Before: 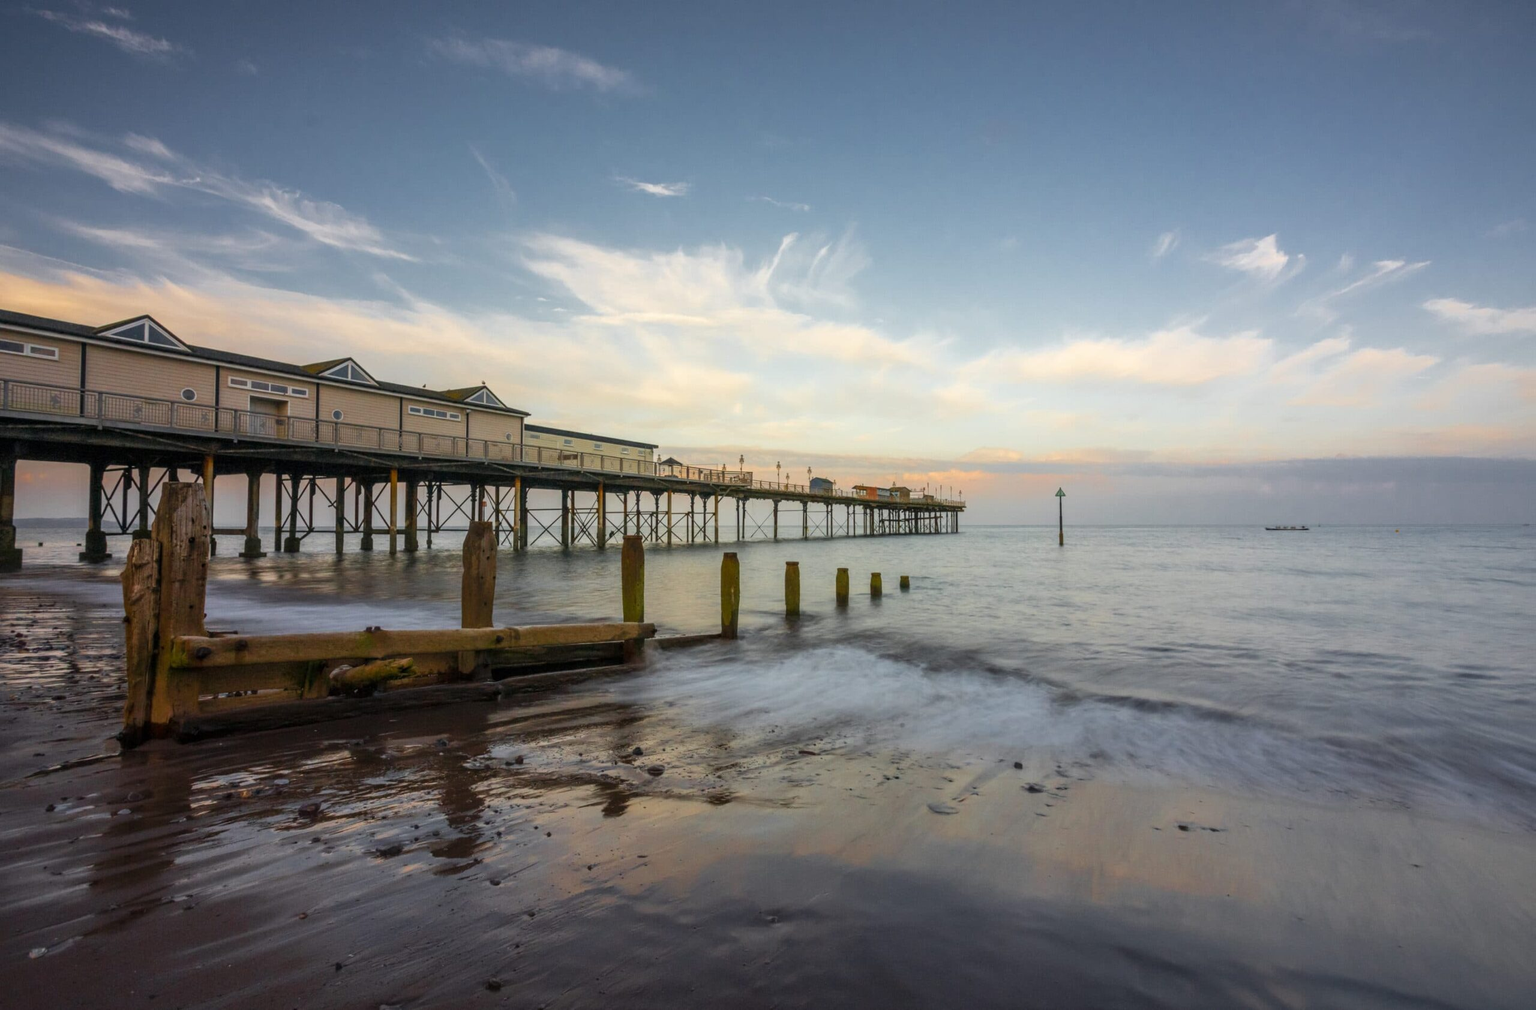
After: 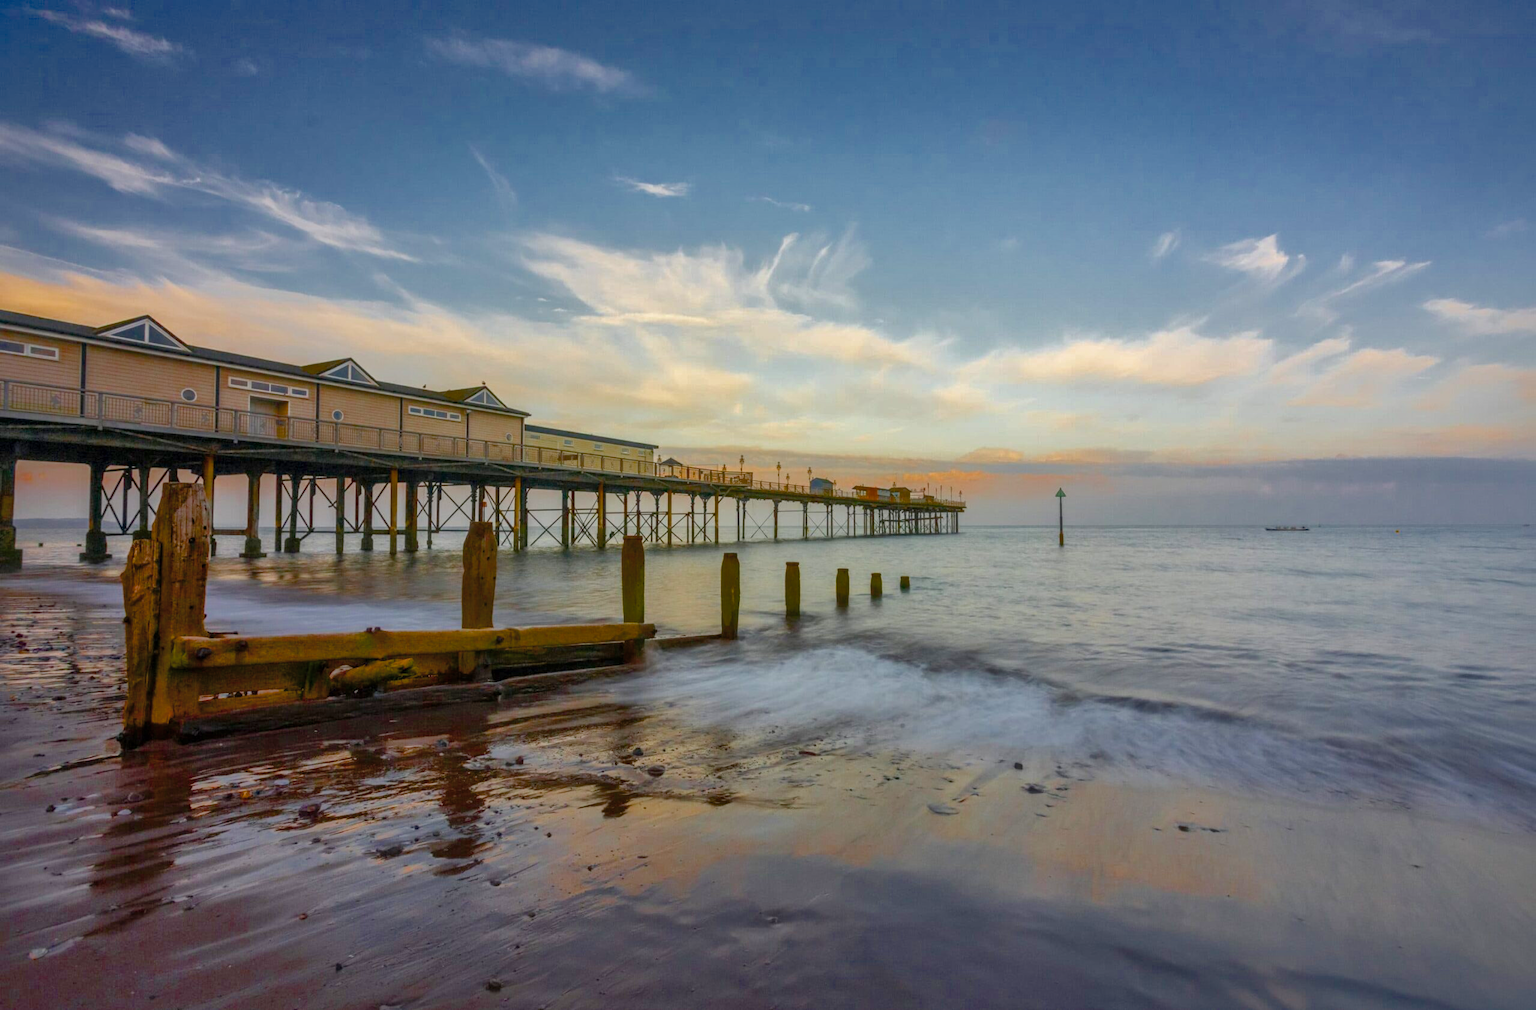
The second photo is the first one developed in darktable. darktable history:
color balance rgb: perceptual saturation grading › global saturation 20%, perceptual saturation grading › highlights 2.435%, perceptual saturation grading › shadows 49.606%, saturation formula JzAzBz (2021)
shadows and highlights: shadows 59, highlights -59.91
